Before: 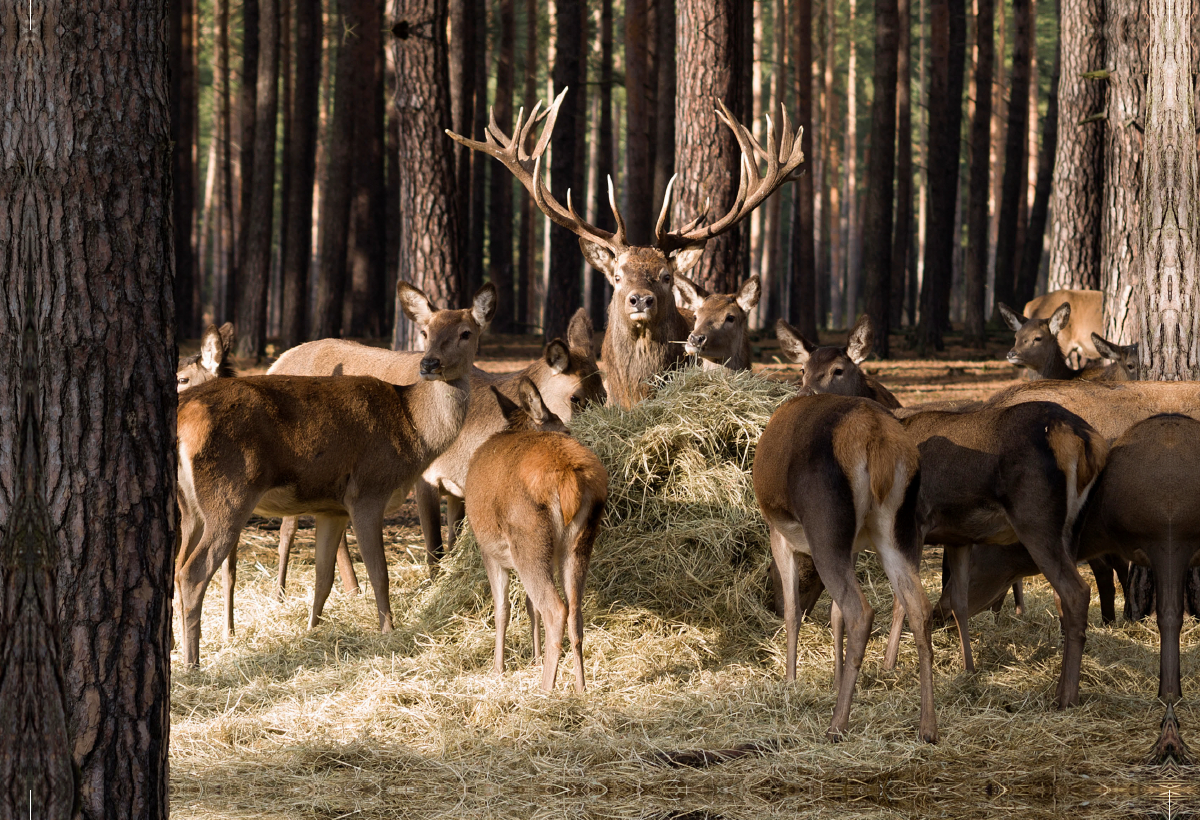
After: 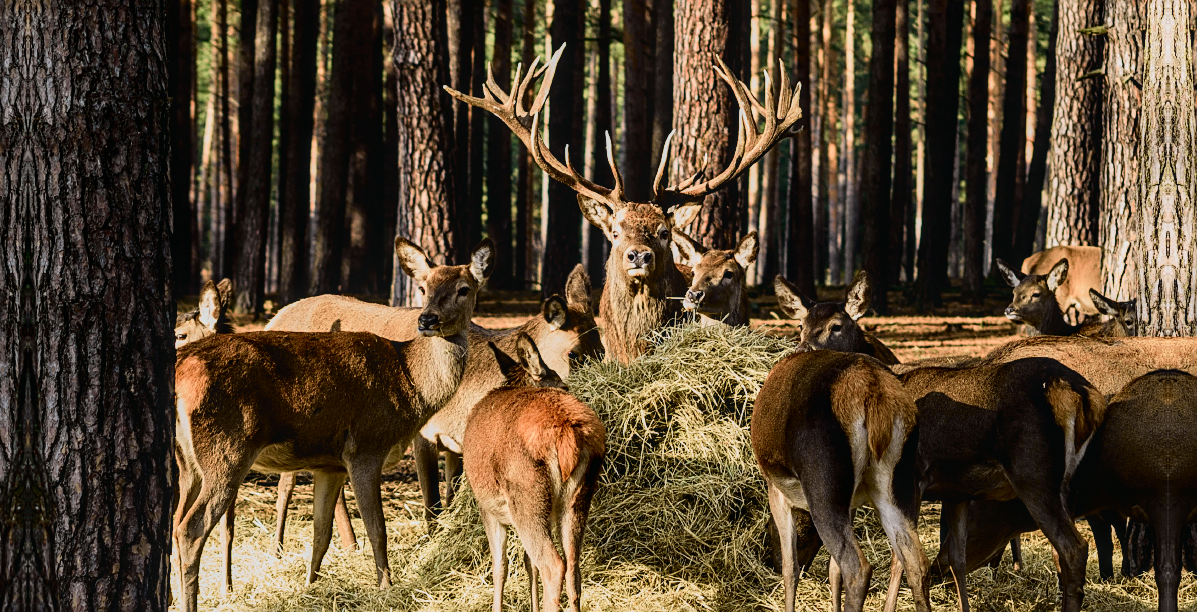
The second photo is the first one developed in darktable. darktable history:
crop: left 0.225%, top 5.485%, bottom 19.827%
exposure: black level correction 0, exposure 0.699 EV, compensate exposure bias true, compensate highlight preservation false
contrast brightness saturation: brightness -0.209, saturation 0.077
local contrast: on, module defaults
filmic rgb: black relative exposure -7.65 EV, white relative exposure 4.56 EV, hardness 3.61, color science v6 (2022)
tone curve: curves: ch0 [(0, 0.022) (0.114, 0.096) (0.282, 0.299) (0.456, 0.51) (0.613, 0.693) (0.786, 0.843) (0.999, 0.949)]; ch1 [(0, 0) (0.384, 0.365) (0.463, 0.447) (0.486, 0.474) (0.503, 0.5) (0.535, 0.522) (0.555, 0.546) (0.593, 0.599) (0.755, 0.793) (1, 1)]; ch2 [(0, 0) (0.369, 0.375) (0.449, 0.434) (0.501, 0.5) (0.528, 0.517) (0.561, 0.57) (0.612, 0.631) (0.668, 0.659) (1, 1)], color space Lab, independent channels, preserve colors none
sharpen: on, module defaults
